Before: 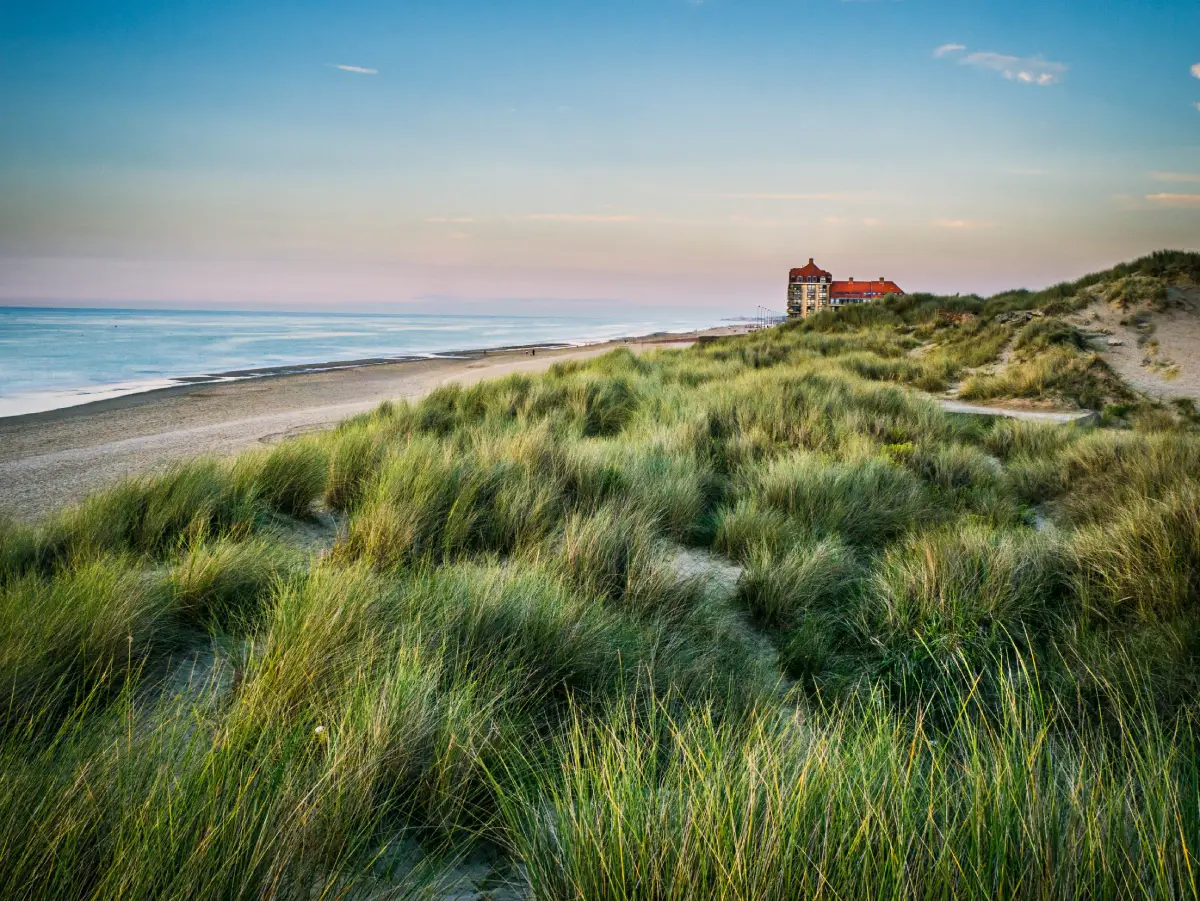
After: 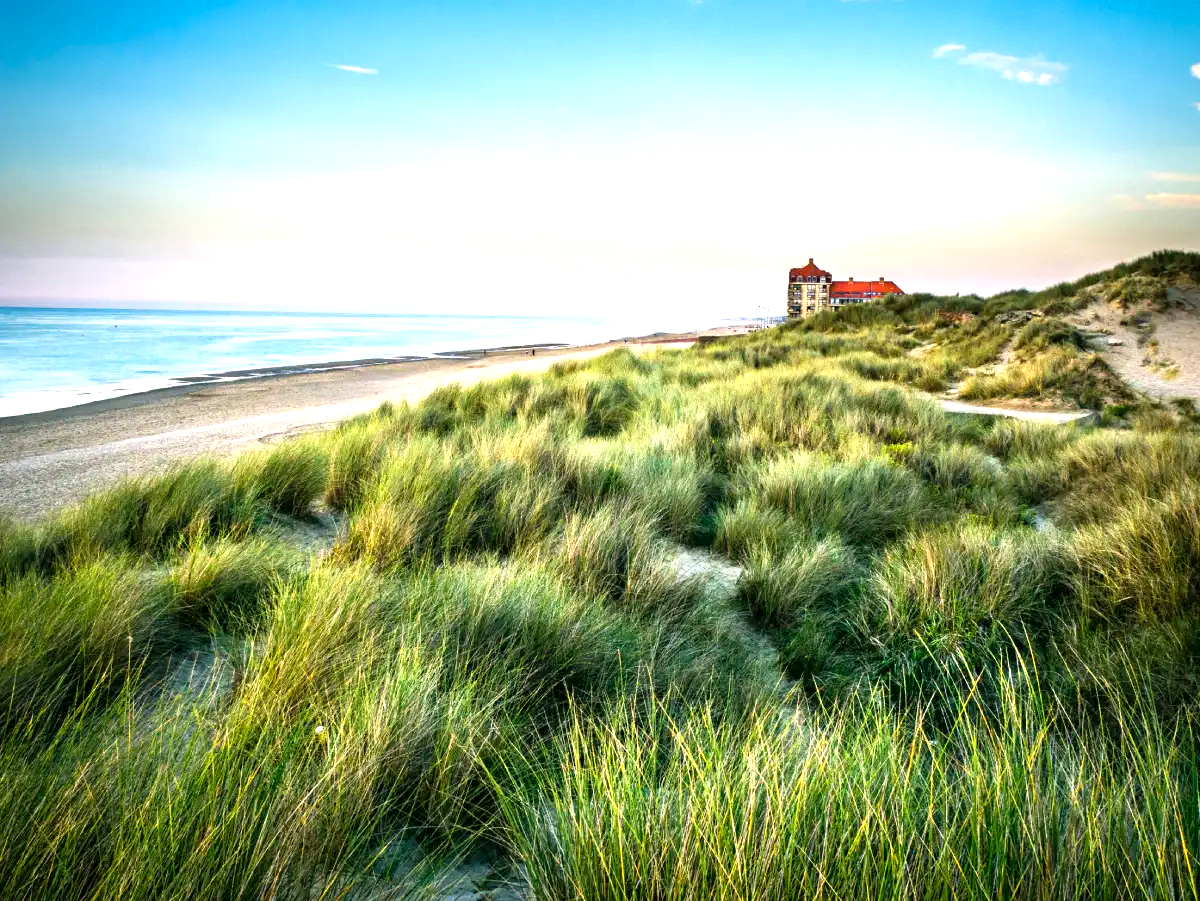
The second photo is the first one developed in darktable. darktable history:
levels: levels [0, 0.352, 0.703]
exposure: black level correction 0.001, exposure -0.199 EV, compensate highlight preservation false
